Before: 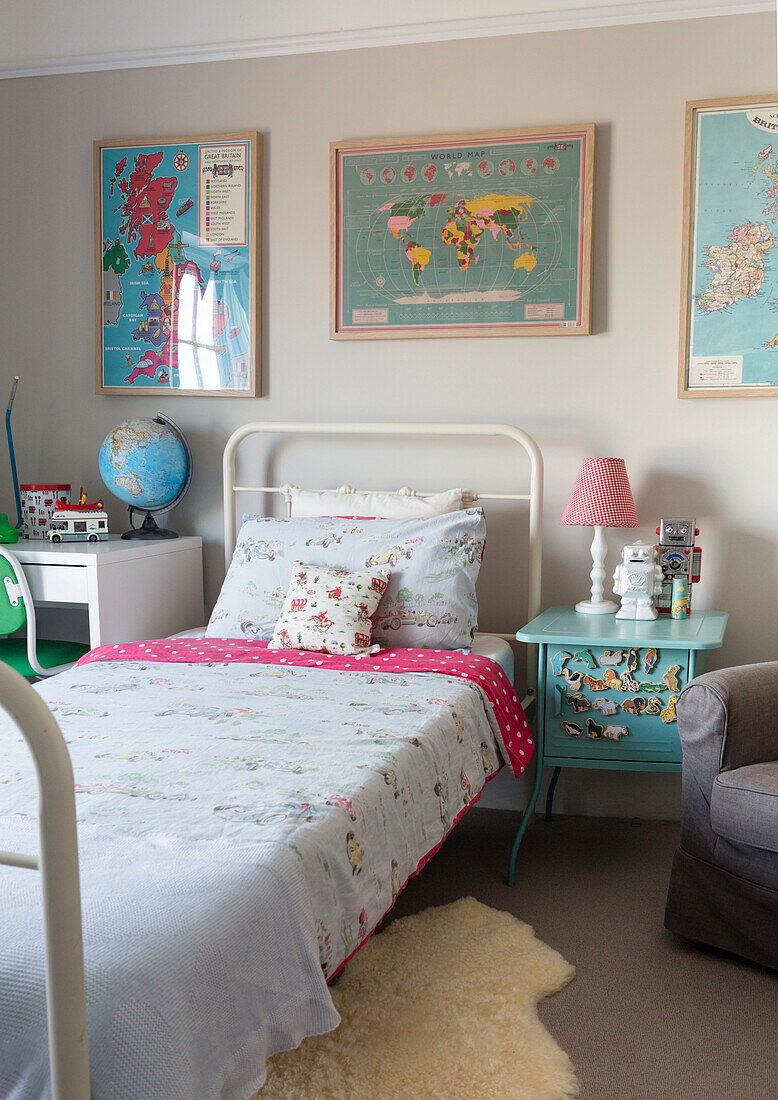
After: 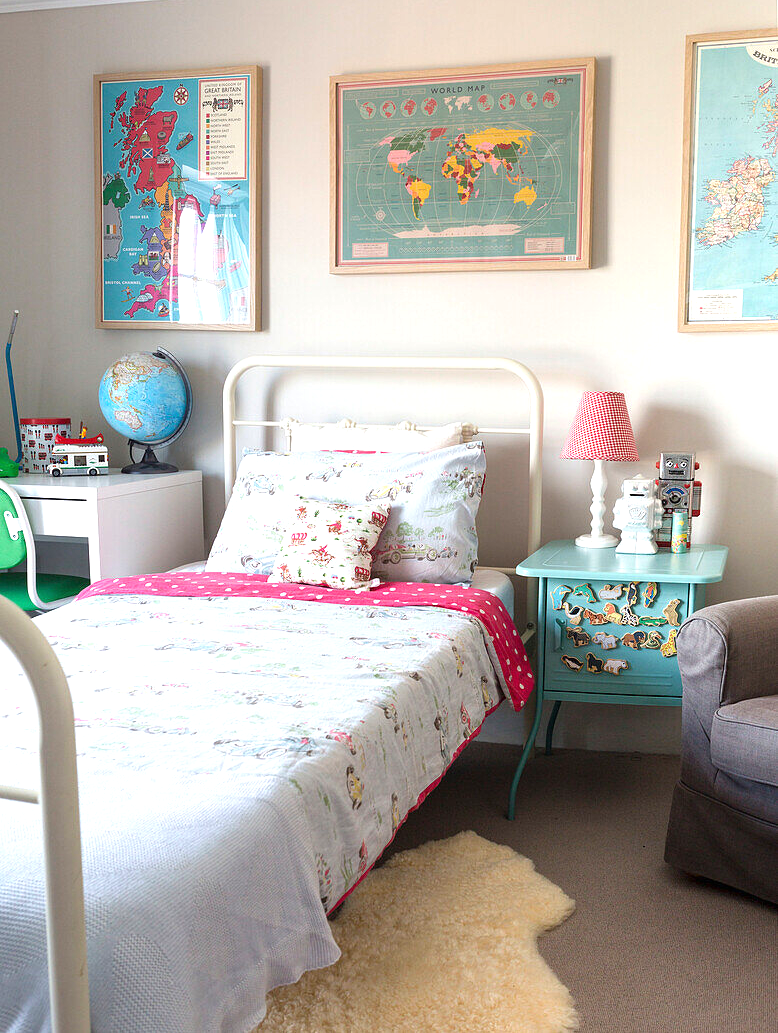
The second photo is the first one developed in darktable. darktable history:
exposure: black level correction 0, exposure 0.691 EV, compensate exposure bias true, compensate highlight preservation false
crop and rotate: top 6.034%
